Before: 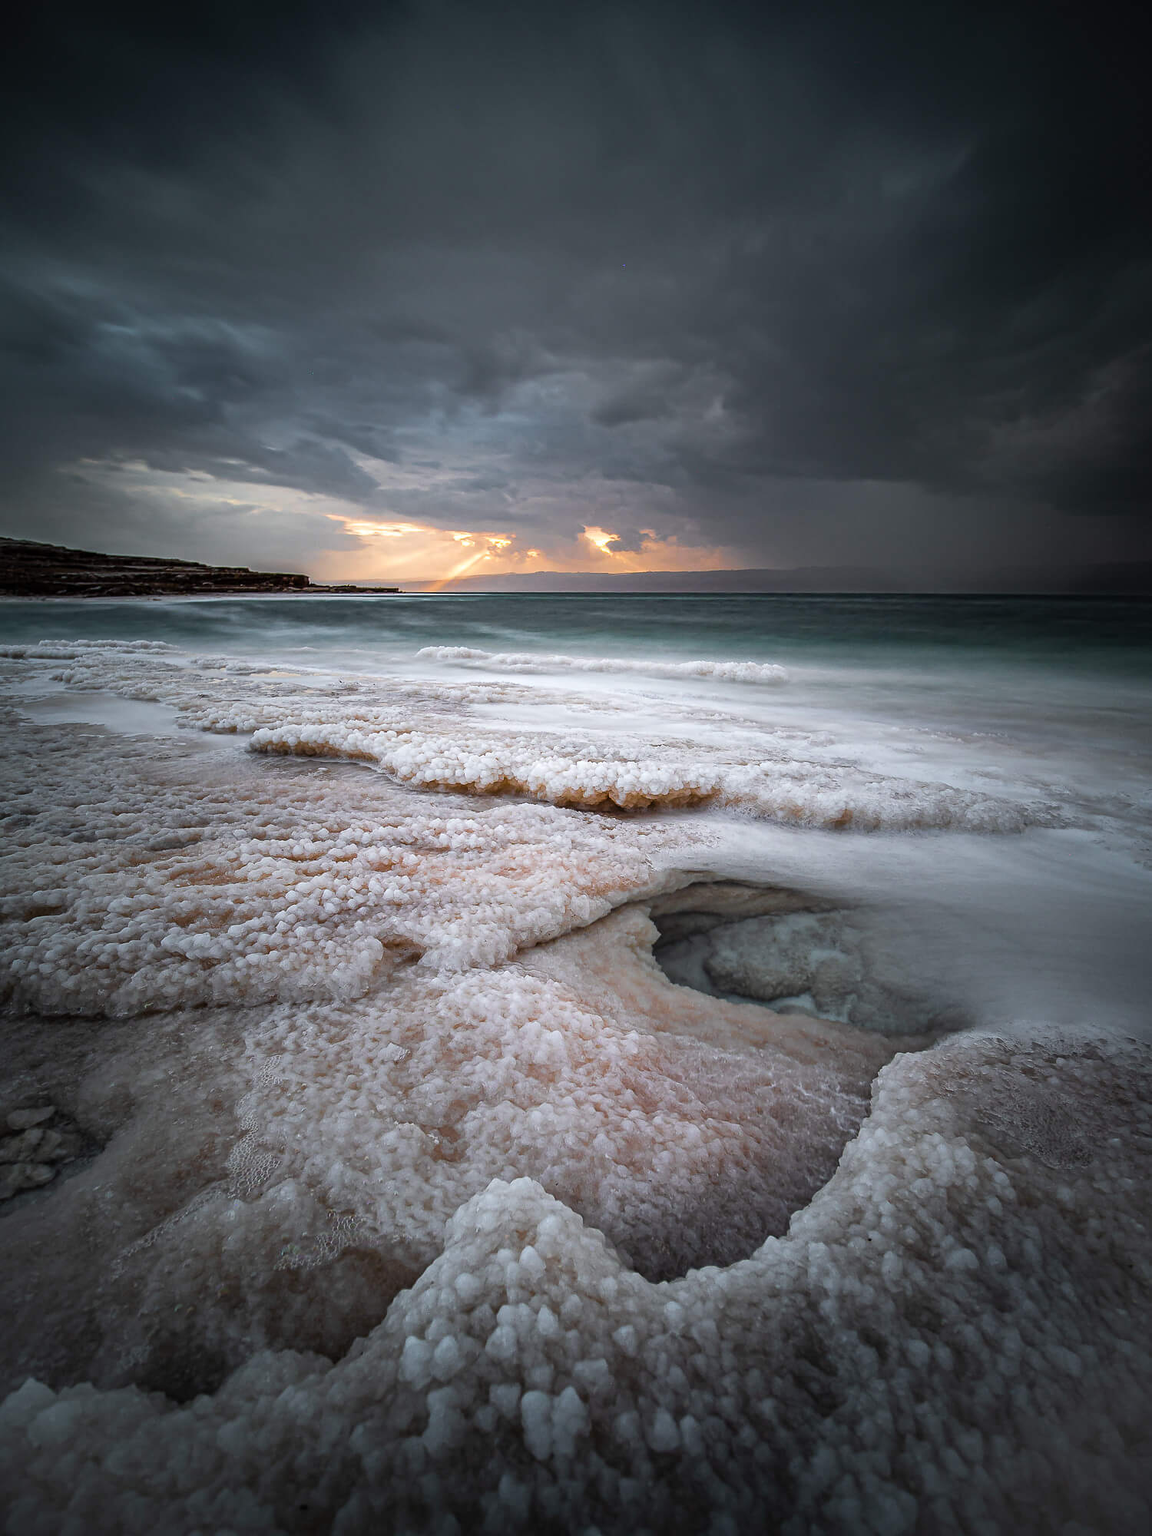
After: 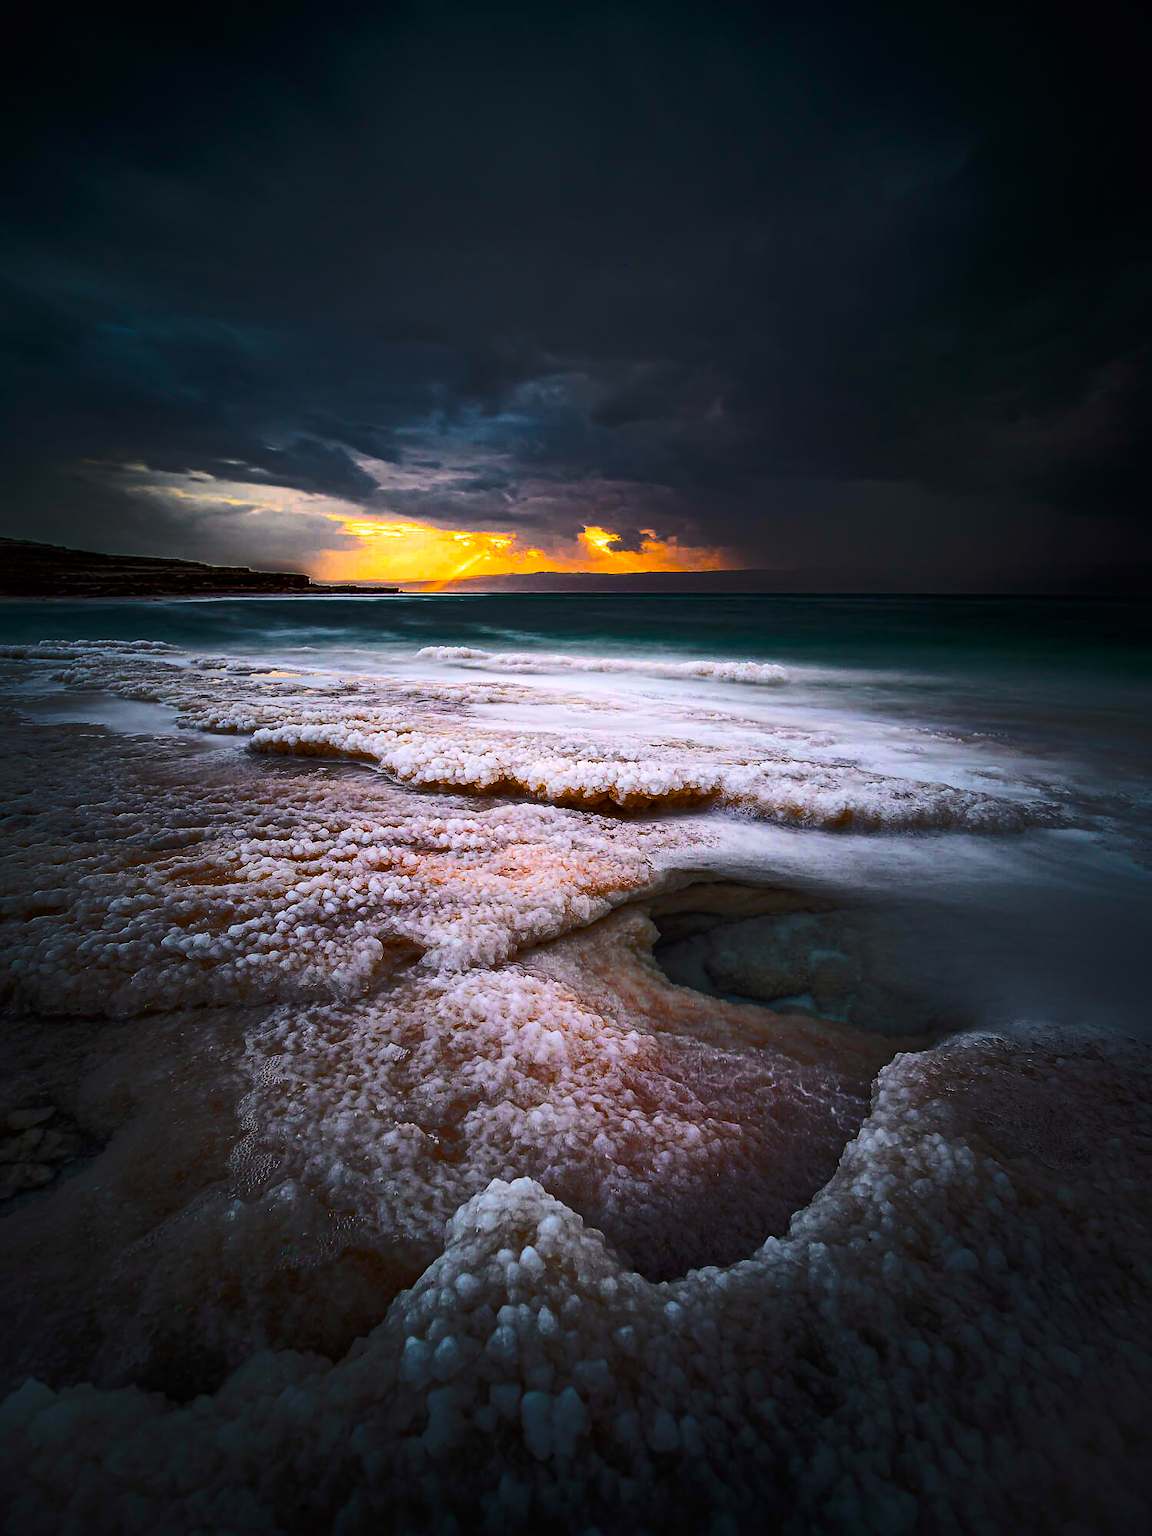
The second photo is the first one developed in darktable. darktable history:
color correction: highlights a* 5.81, highlights b* 4.84
contrast brightness saturation: contrast 0.16, saturation 0.32
color zones: curves: ch0 [(0, 0.465) (0.092, 0.596) (0.289, 0.464) (0.429, 0.453) (0.571, 0.464) (0.714, 0.455) (0.857, 0.462) (1, 0.465)]
color balance rgb: linear chroma grading › global chroma 40.15%, perceptual saturation grading › global saturation 60.58%, perceptual saturation grading › highlights 20.44%, perceptual saturation grading › shadows -50.36%, perceptual brilliance grading › highlights 2.19%, perceptual brilliance grading › mid-tones -50.36%, perceptual brilliance grading › shadows -50.36%
